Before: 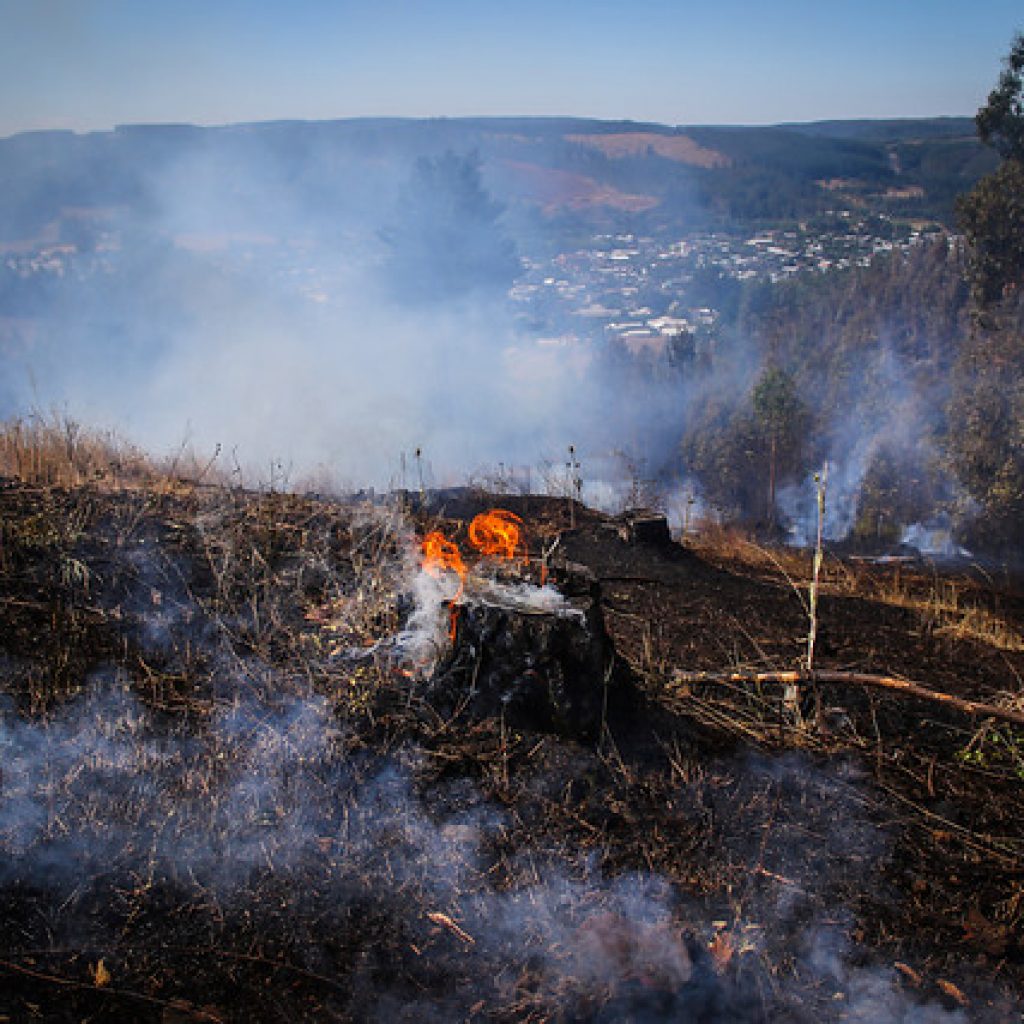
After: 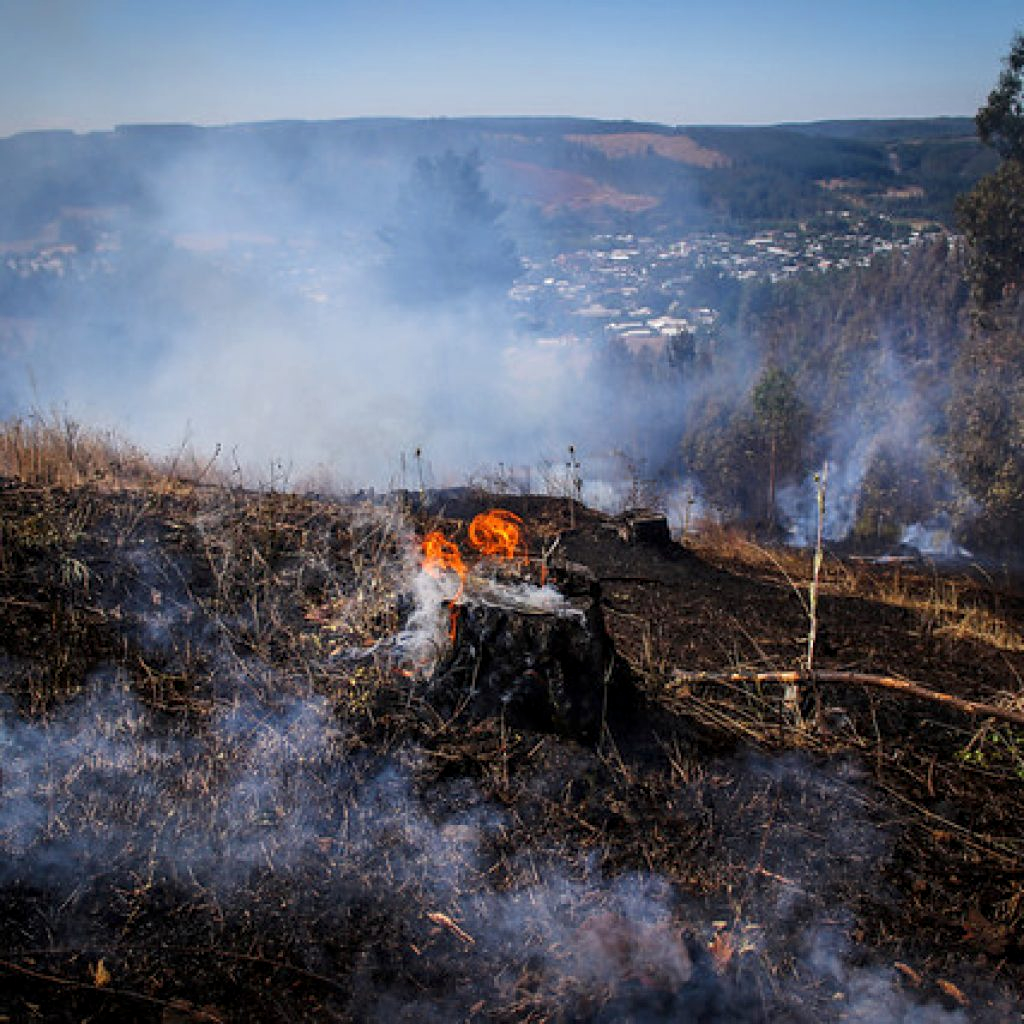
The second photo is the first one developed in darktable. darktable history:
local contrast: highlights 100%, shadows 100%, detail 120%, midtone range 0.2
tone equalizer: on, module defaults
